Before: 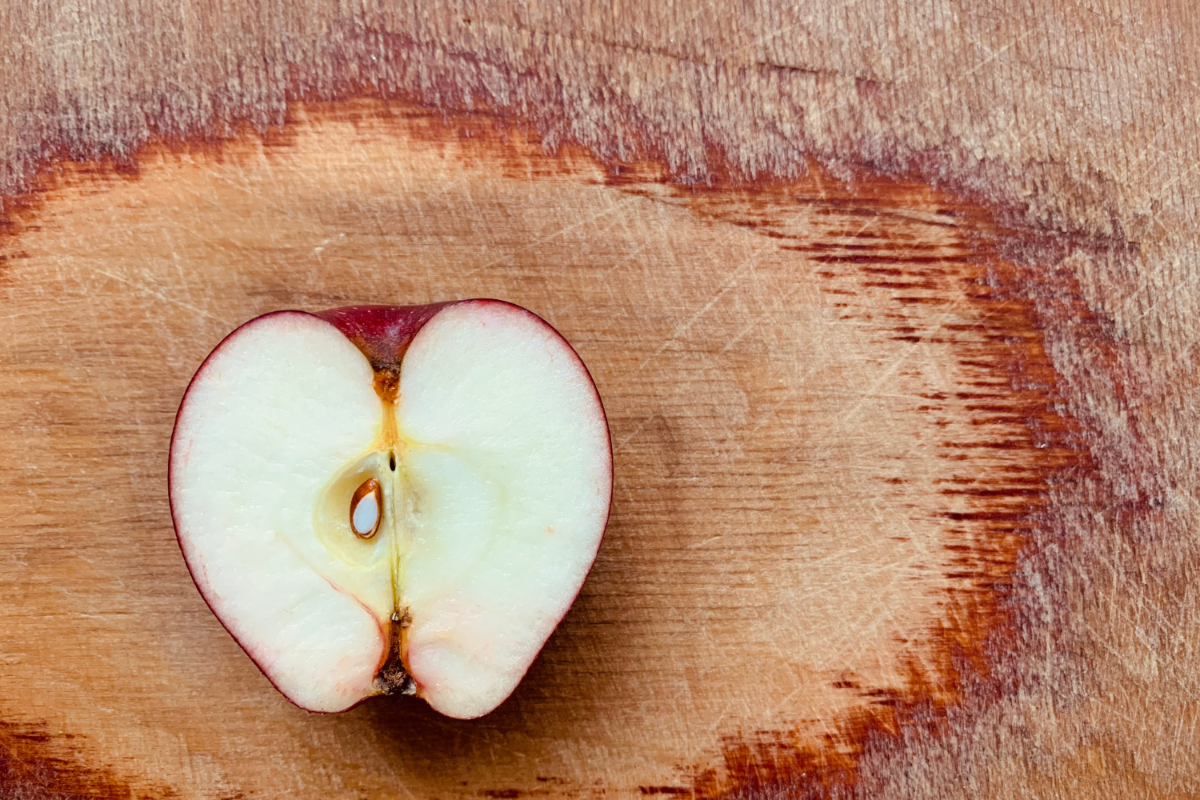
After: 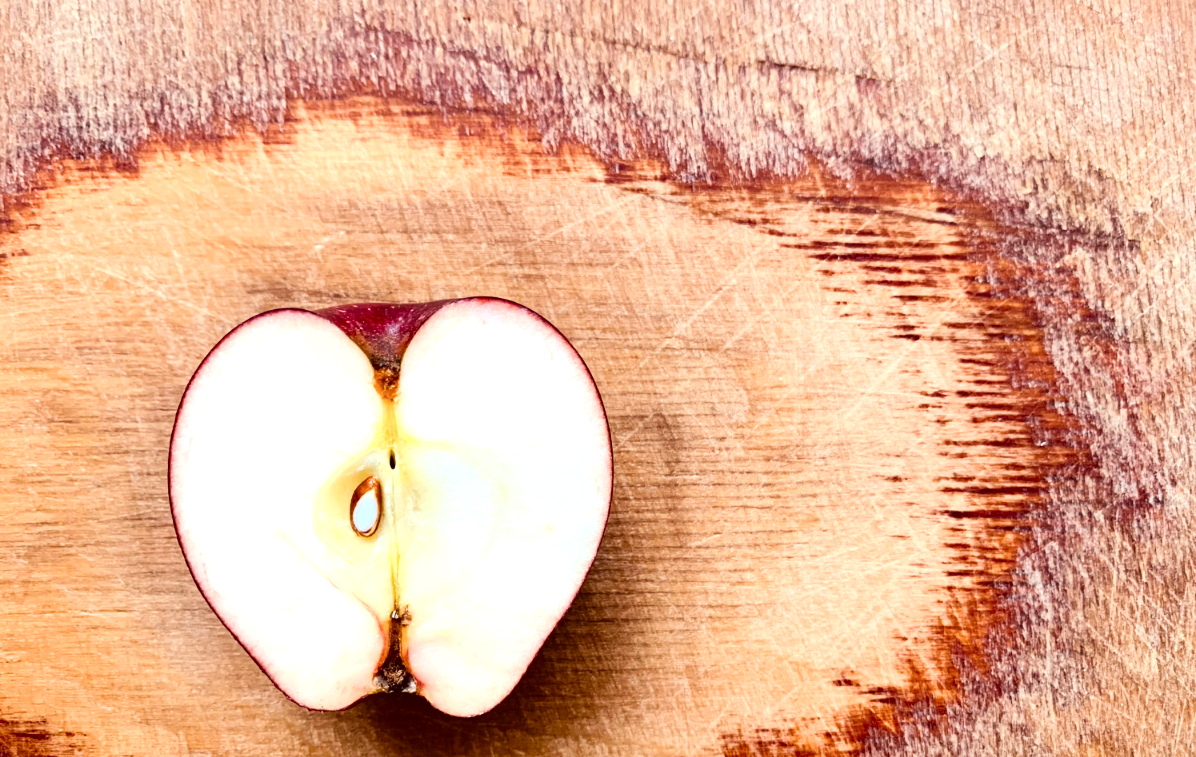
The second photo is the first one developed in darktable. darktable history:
crop: top 0.317%, right 0.257%, bottom 5.013%
exposure: exposure 0.651 EV, compensate highlight preservation false
contrast brightness saturation: contrast 0.222
